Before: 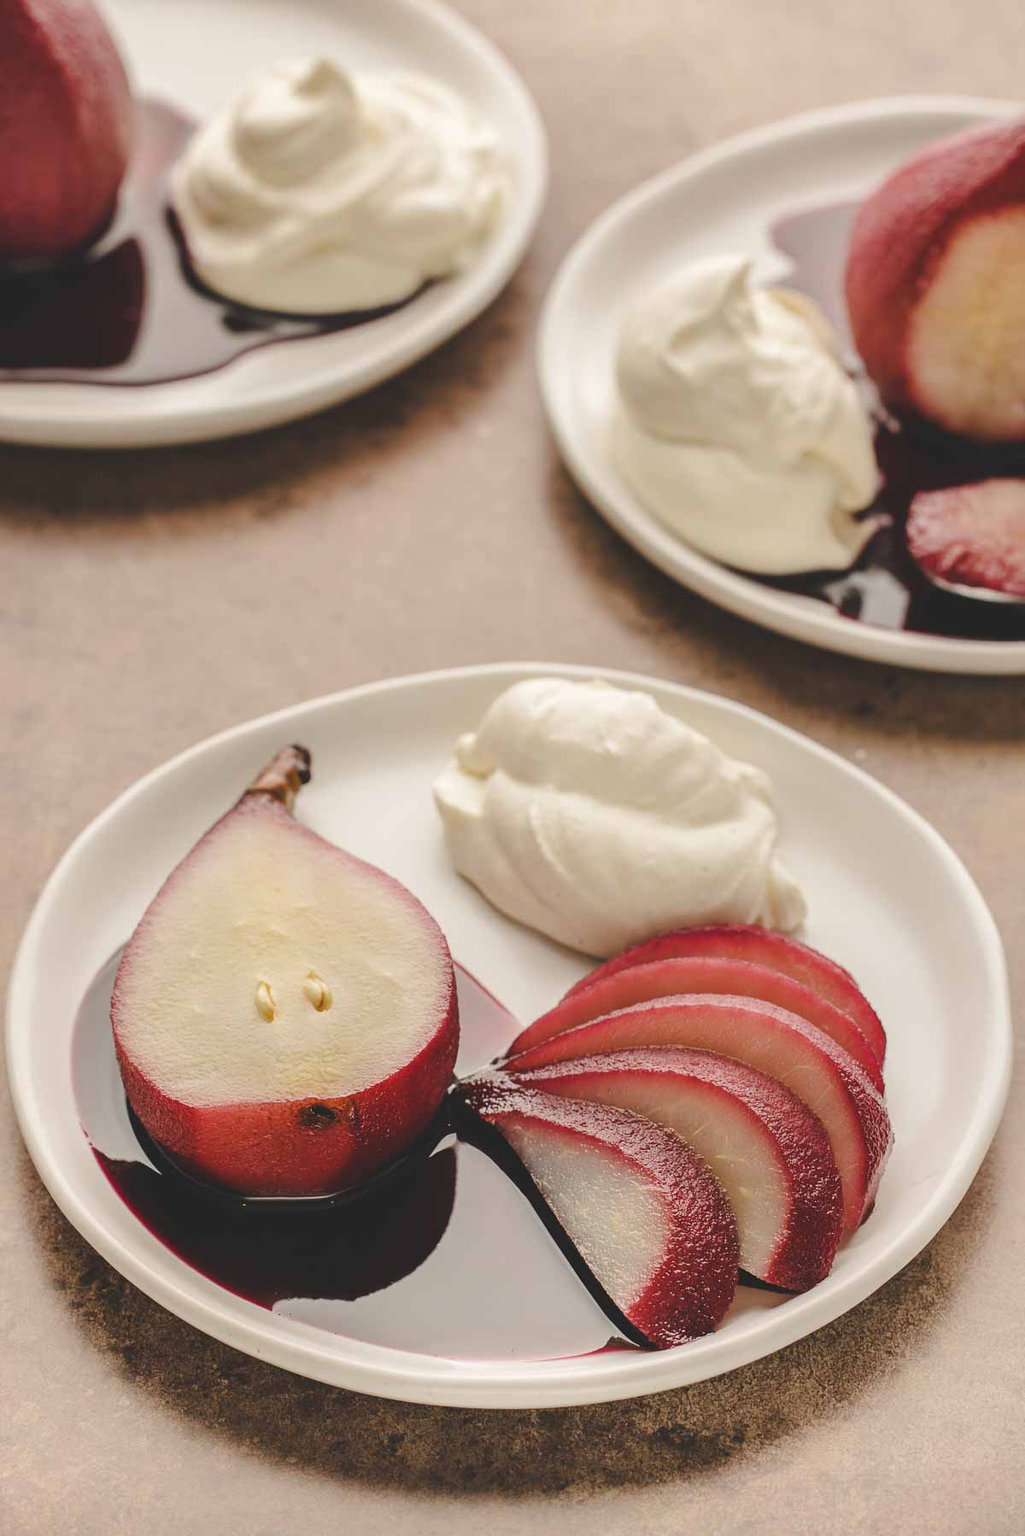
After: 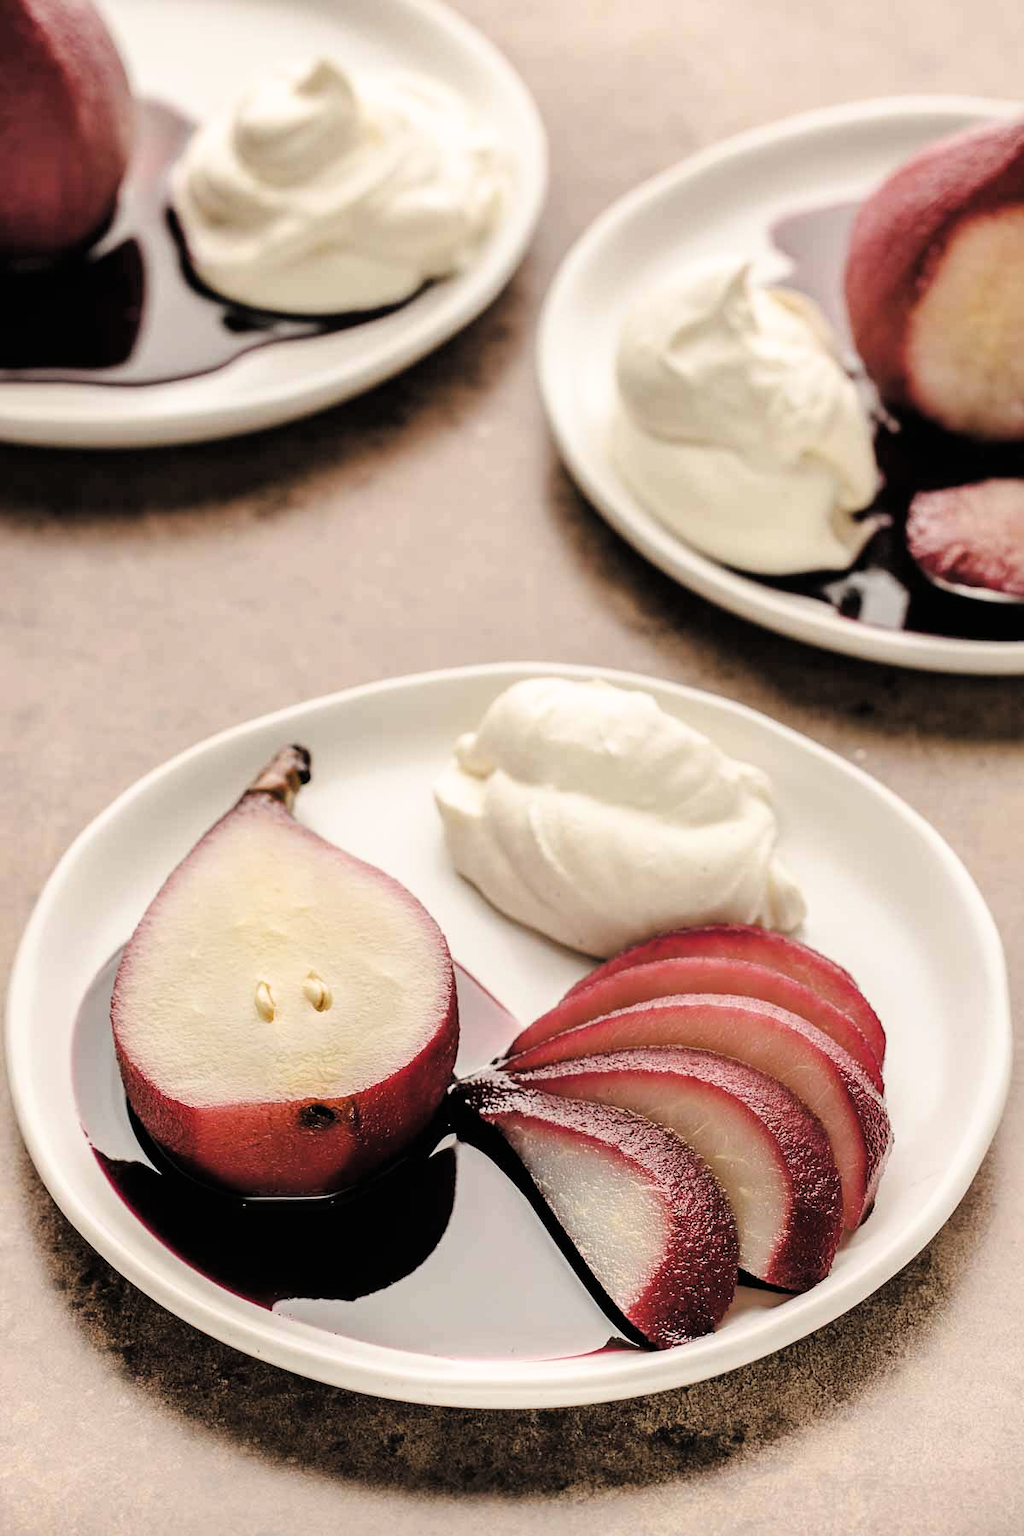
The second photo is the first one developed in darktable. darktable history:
filmic rgb: black relative exposure -5.56 EV, white relative exposure 2.5 EV, target black luminance 0%, hardness 4.52, latitude 67.27%, contrast 1.449, shadows ↔ highlights balance -3.66%
